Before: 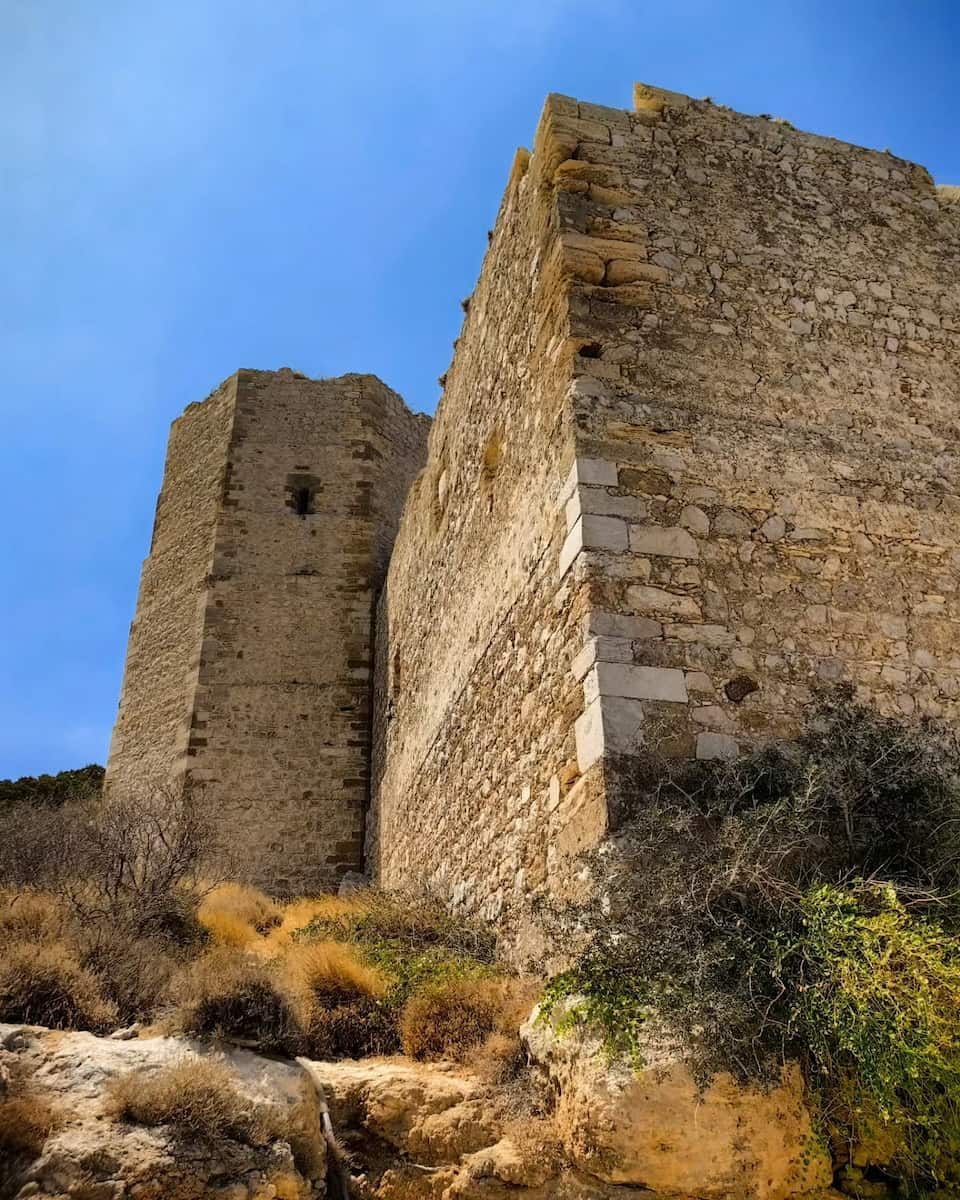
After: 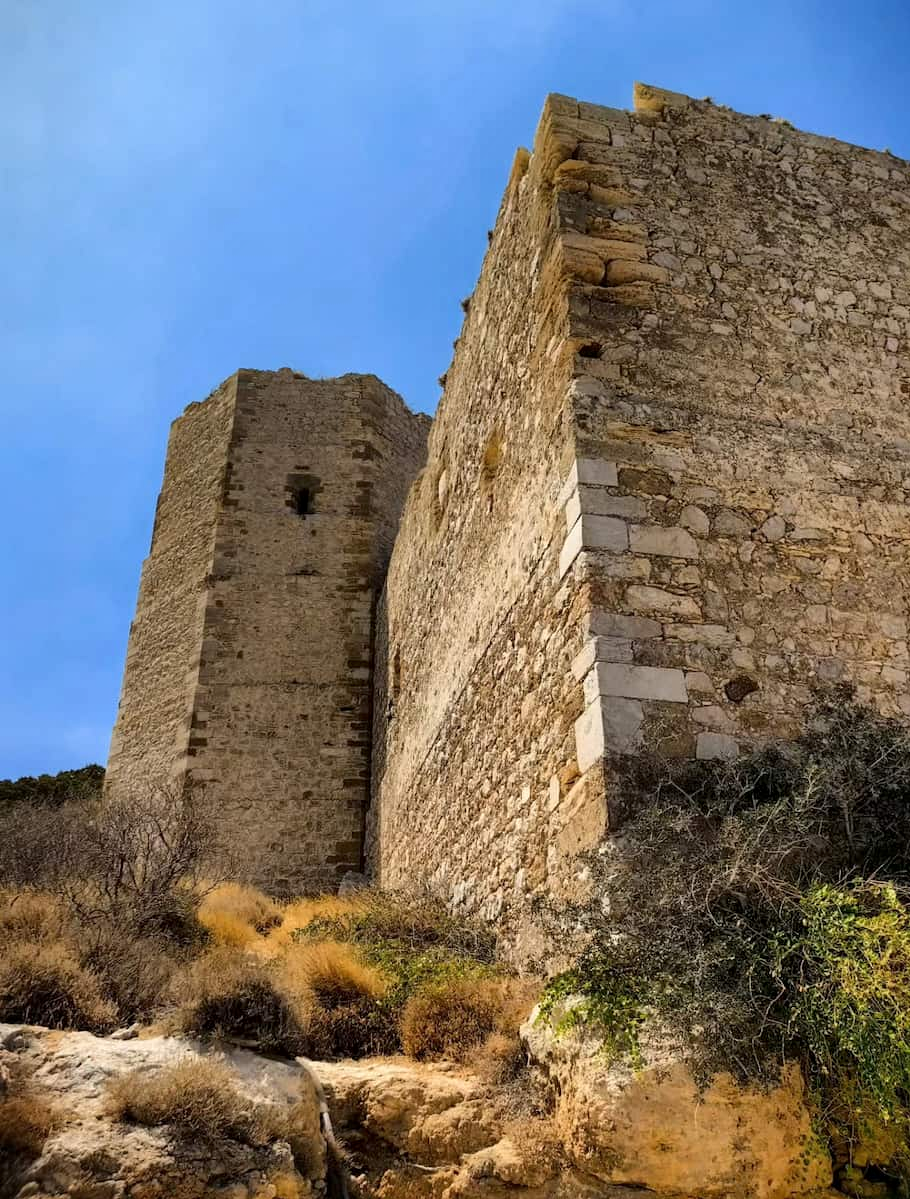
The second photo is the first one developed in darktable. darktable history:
crop and rotate: left 0%, right 5.208%
local contrast: mode bilateral grid, contrast 20, coarseness 51, detail 119%, midtone range 0.2
